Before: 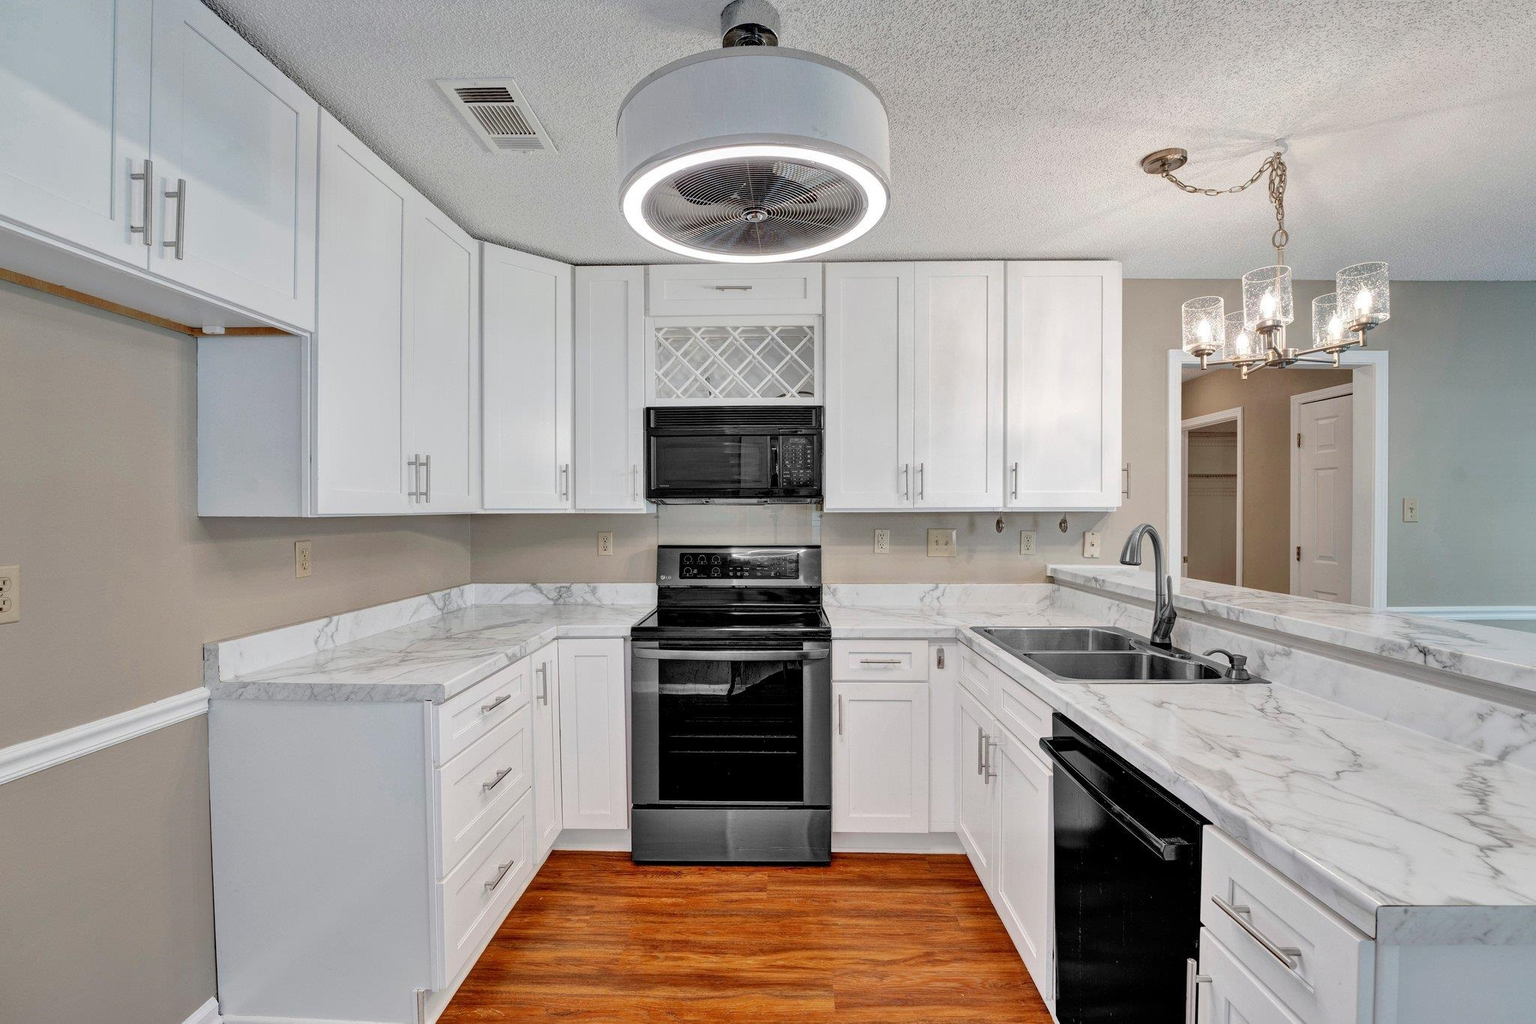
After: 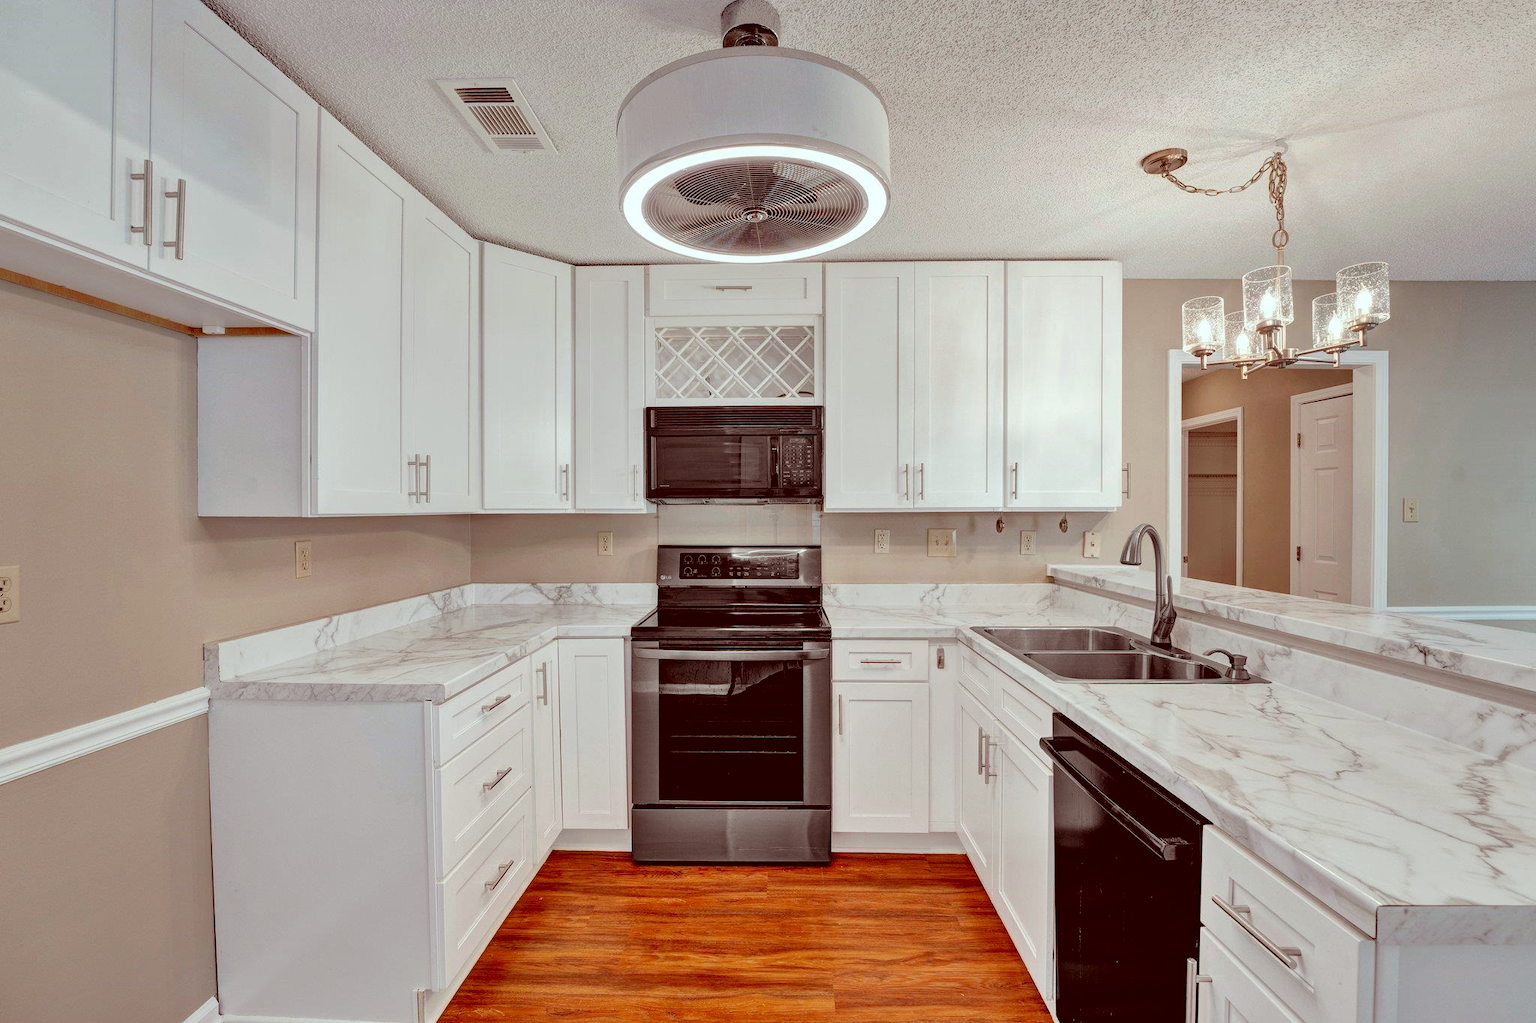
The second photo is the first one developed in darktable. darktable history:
color correction: highlights a* -7.16, highlights b* -0.18, shadows a* 20.7, shadows b* 12.31
